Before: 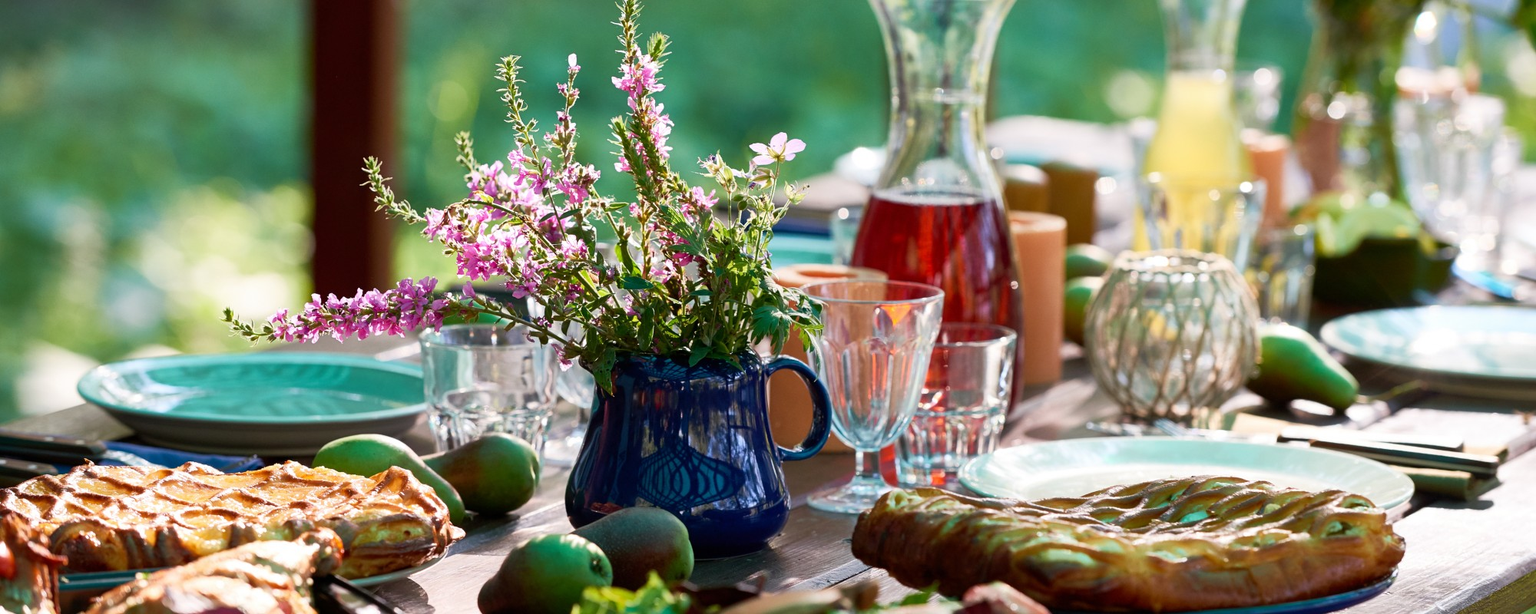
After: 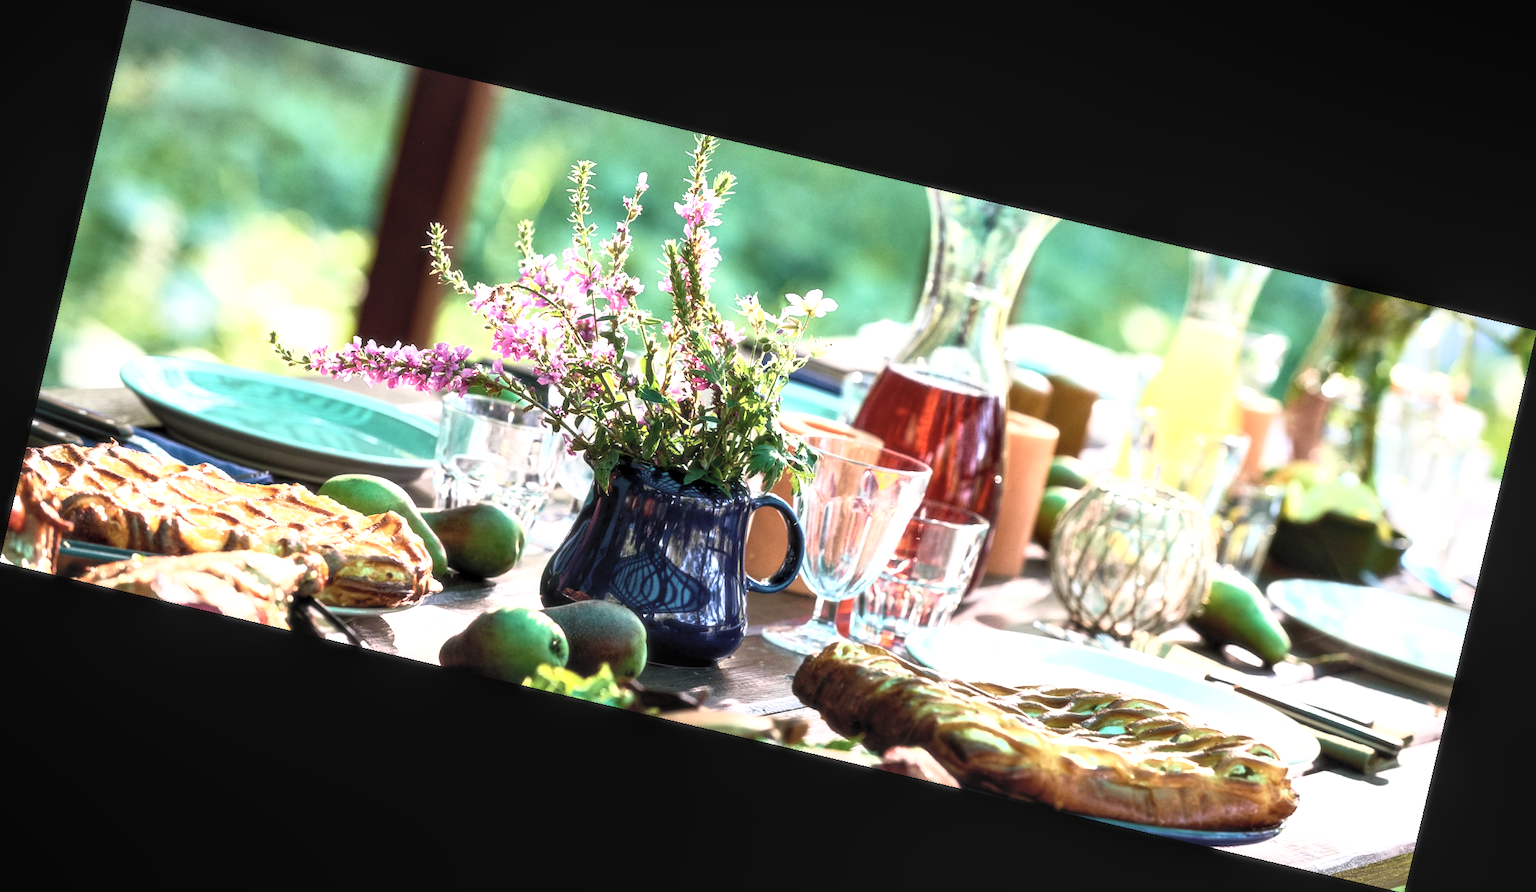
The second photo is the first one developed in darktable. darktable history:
local contrast: on, module defaults
levels: levels [0.055, 0.477, 0.9]
contrast brightness saturation: contrast 0.39, brightness 0.53
soften: size 10%, saturation 50%, brightness 0.2 EV, mix 10%
rotate and perspective: rotation 13.27°, automatic cropping off
